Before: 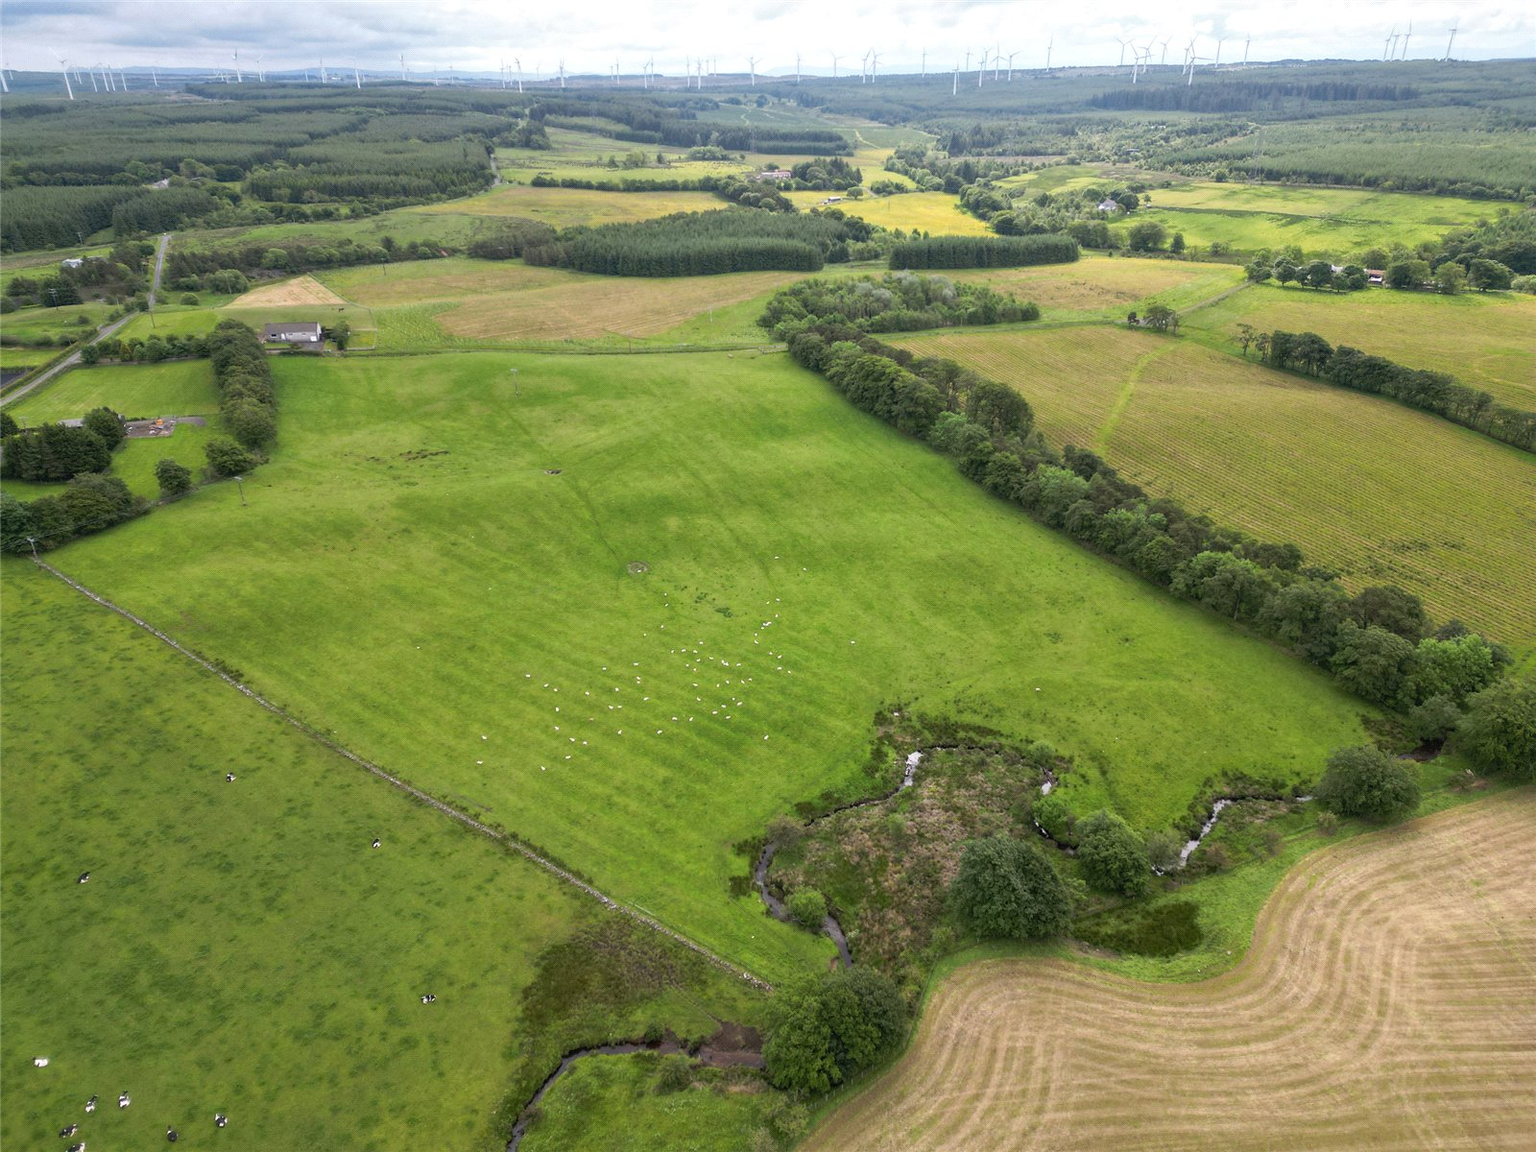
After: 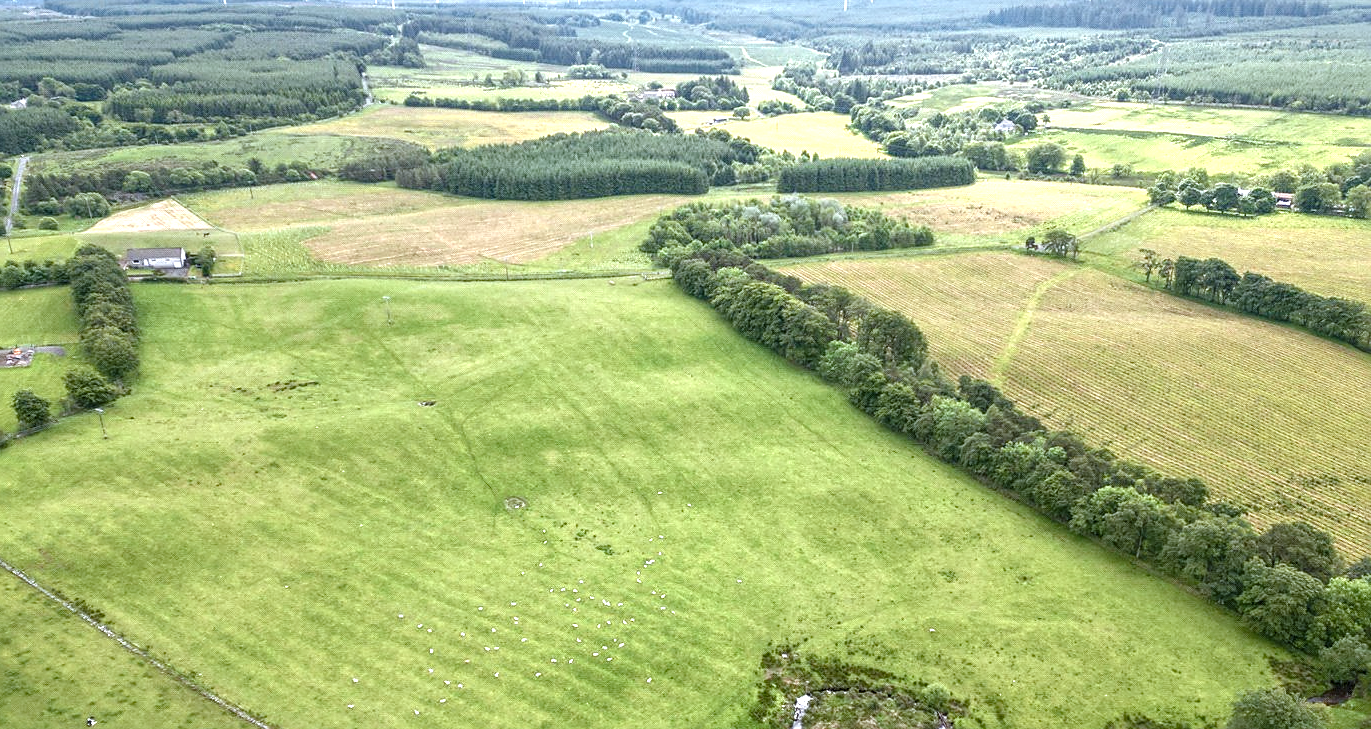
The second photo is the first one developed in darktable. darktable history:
crop and rotate: left 9.322%, top 7.338%, right 4.972%, bottom 31.834%
color balance rgb: power › hue 171.15°, highlights gain › chroma 1.59%, highlights gain › hue 57.05°, global offset › luminance 0.472%, global offset › hue 59.62°, perceptual saturation grading › global saturation -10.64%, perceptual saturation grading › highlights -26.231%, perceptual saturation grading › shadows 21.42%, global vibrance 20%
local contrast: on, module defaults
exposure: exposure 0.912 EV, compensate exposure bias true, compensate highlight preservation false
color zones: curves: ch1 [(0.24, 0.629) (0.75, 0.5)]; ch2 [(0.255, 0.454) (0.745, 0.491)]
sharpen: on, module defaults
color correction: highlights a* -4.15, highlights b* -10.92
